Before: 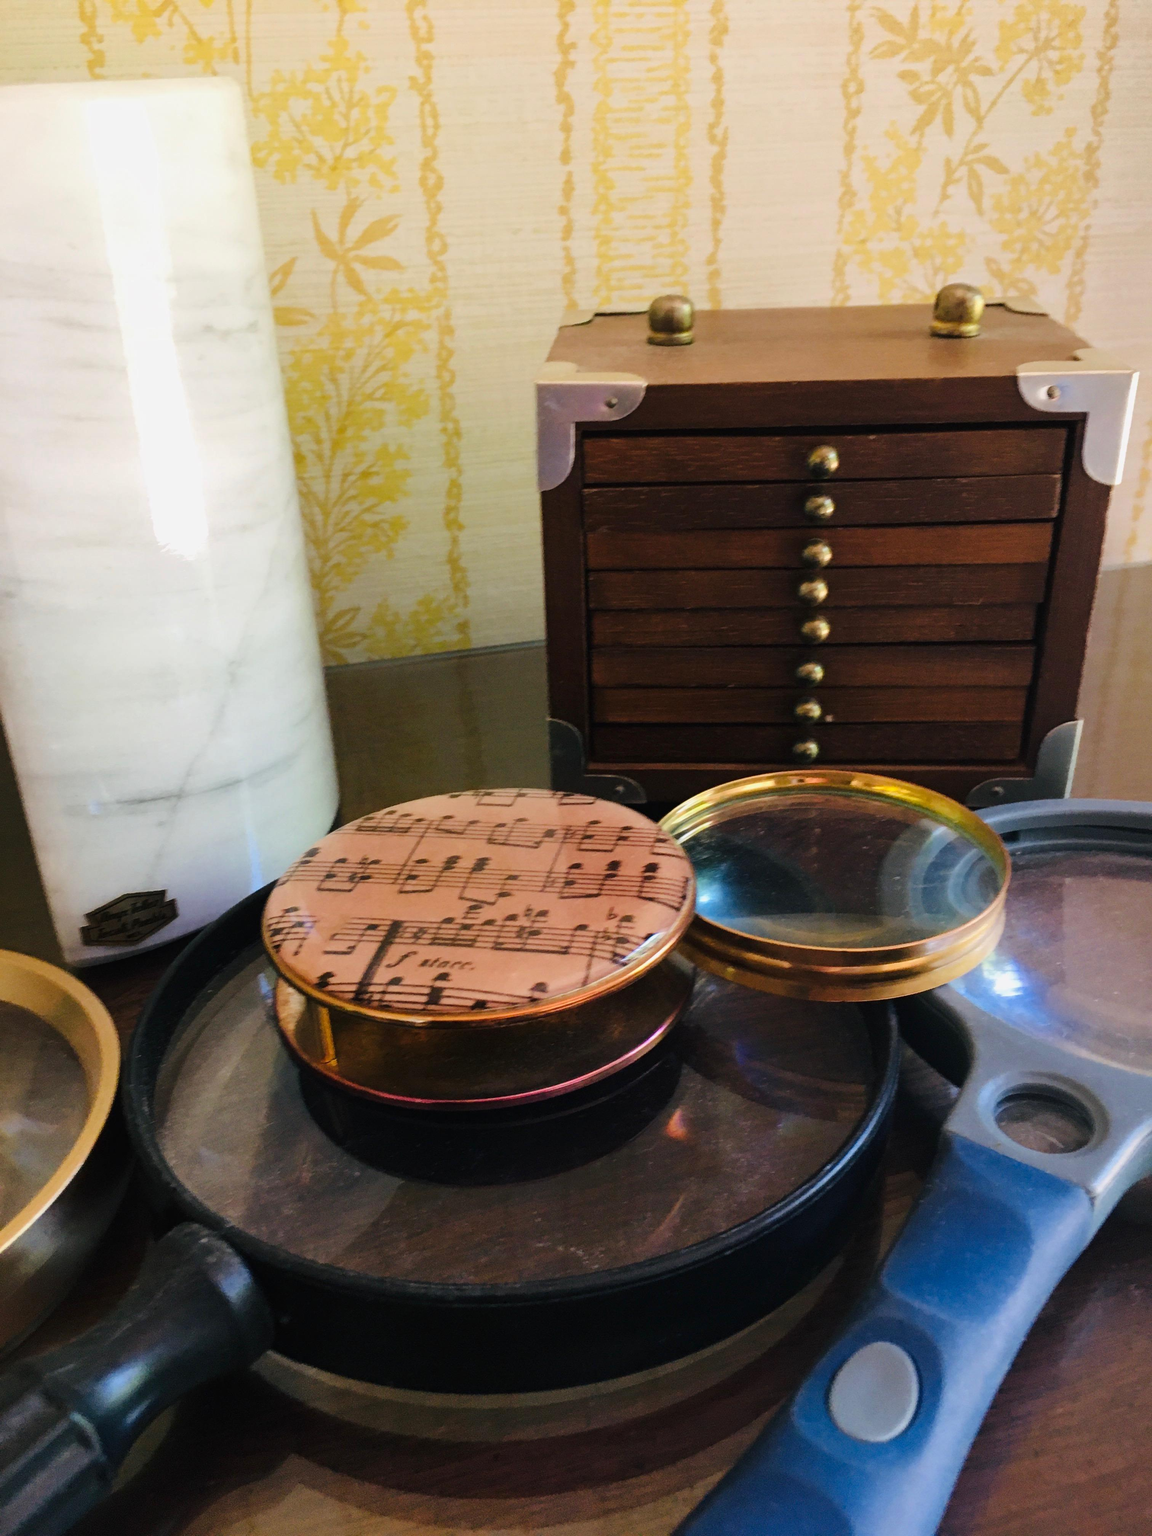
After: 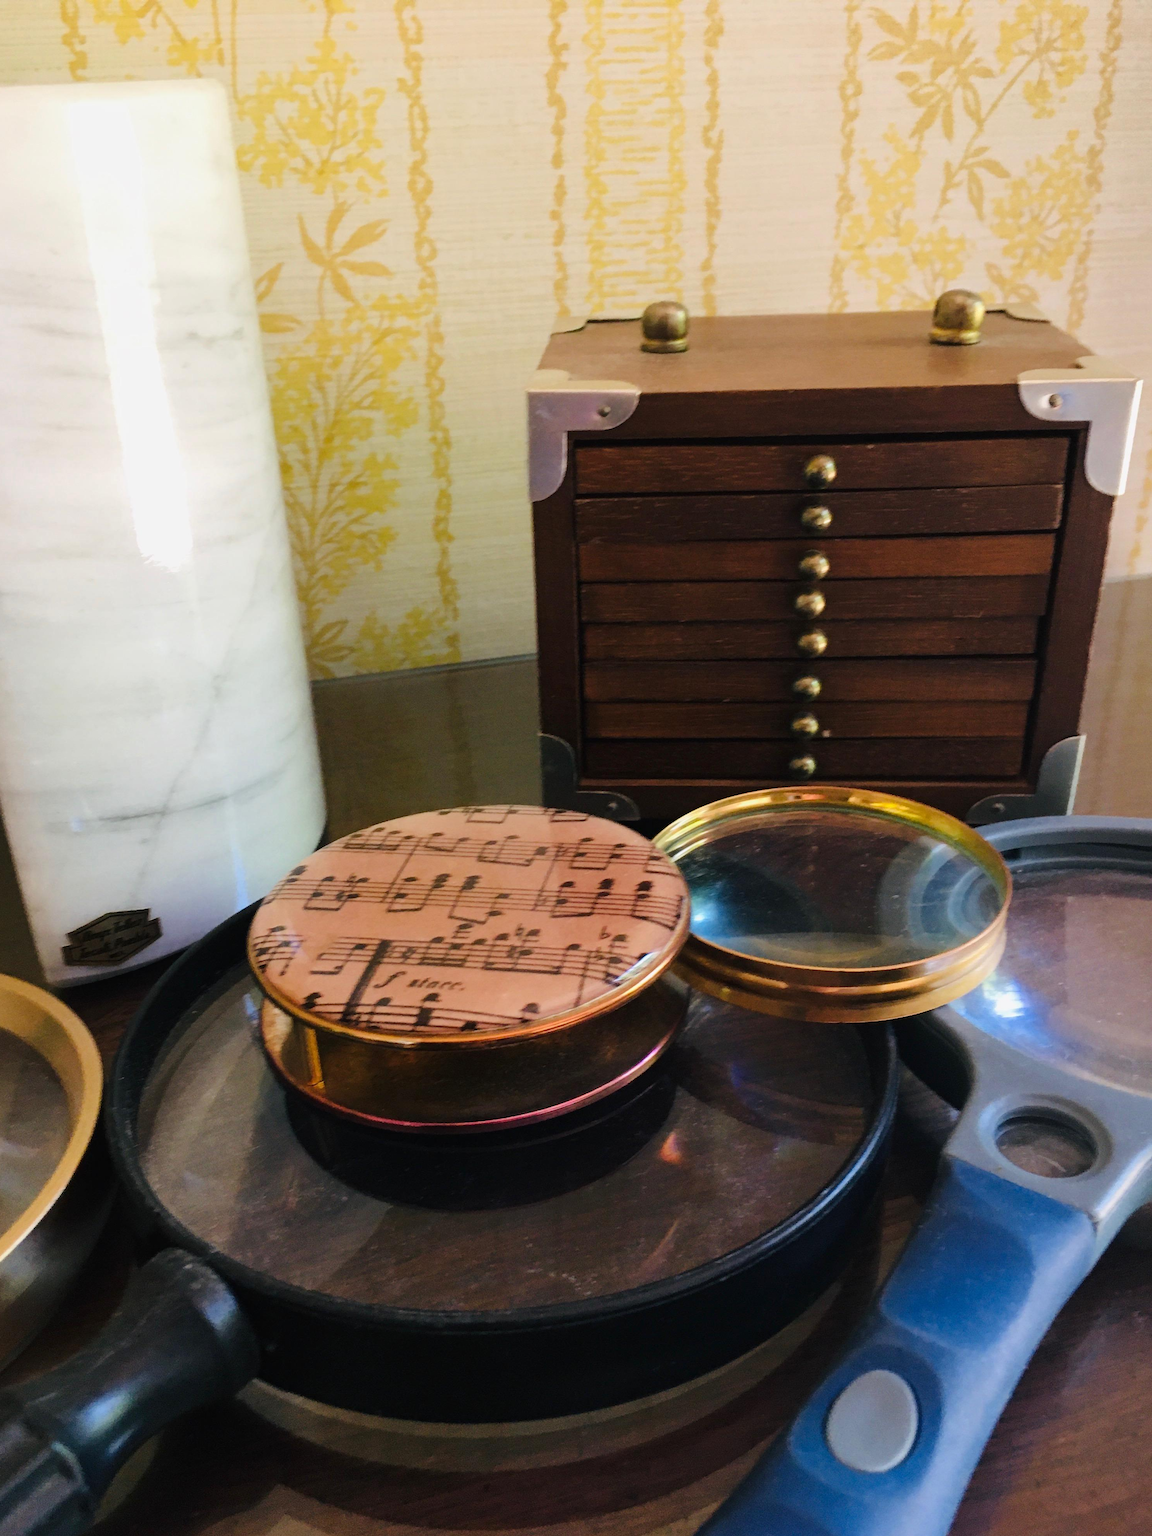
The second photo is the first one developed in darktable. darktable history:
crop: left 1.743%, right 0.268%, bottom 2.011%
tone equalizer: on, module defaults
